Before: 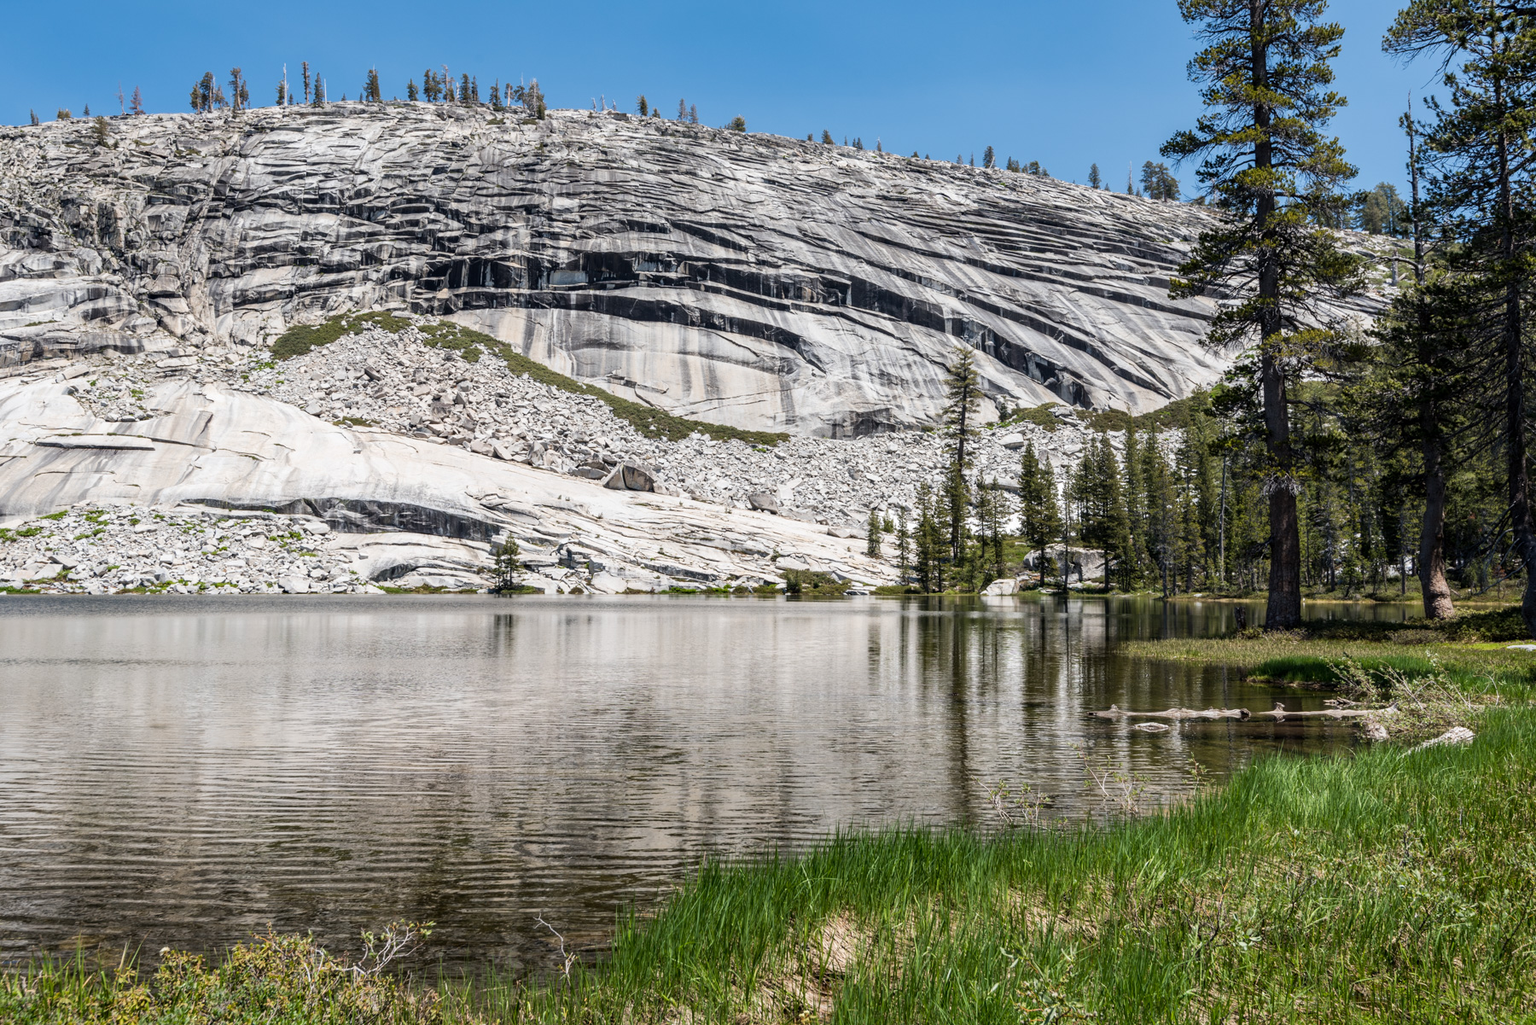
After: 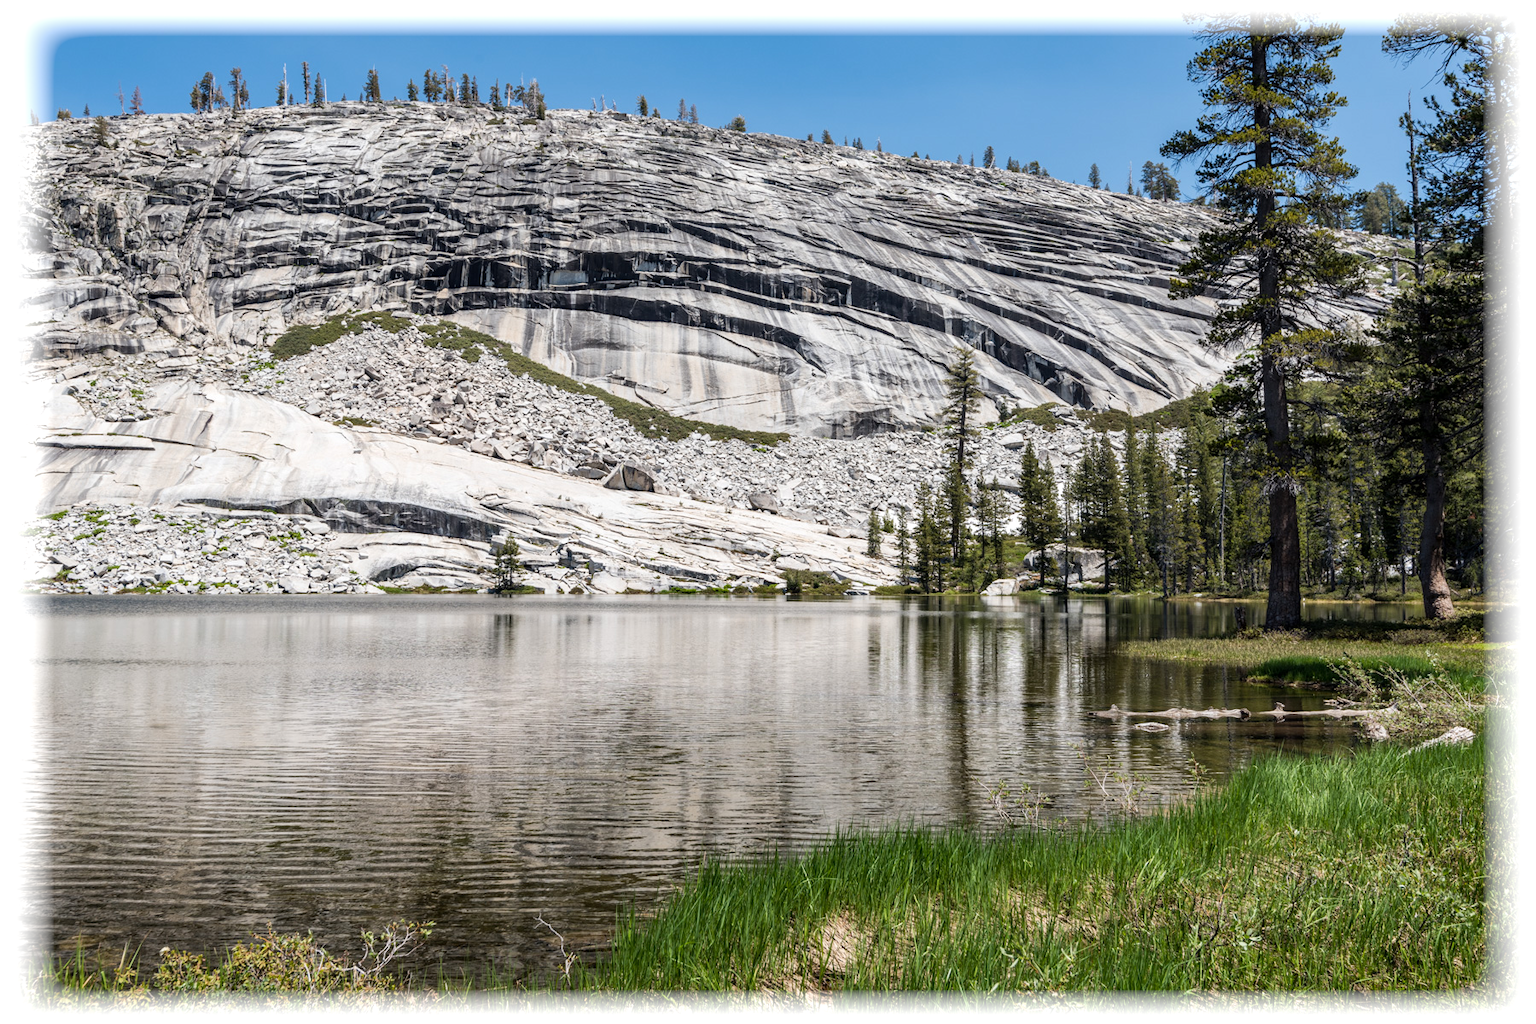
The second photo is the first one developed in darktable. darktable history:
levels: mode automatic, black 0.023%, white 99.97%, levels [0.062, 0.494, 0.925]
vignetting: fall-off start 93%, fall-off radius 5%, brightness 1, saturation -0.49, automatic ratio true, width/height ratio 1.332, shape 0.04, unbound false
